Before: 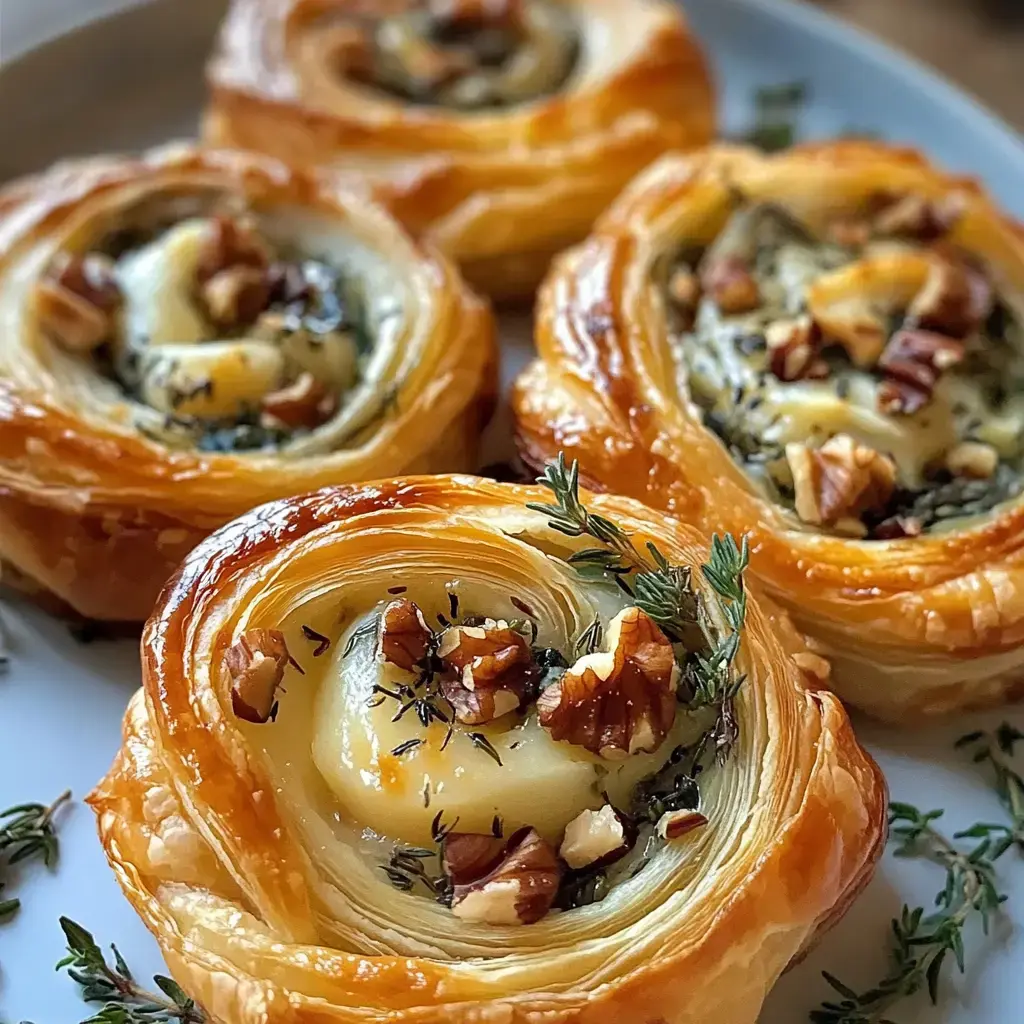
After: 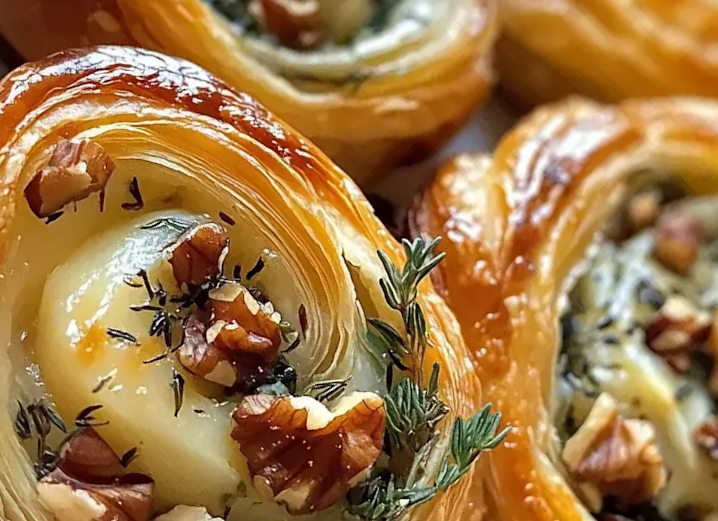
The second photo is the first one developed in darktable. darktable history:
crop and rotate: angle -45.18°, top 16.286%, right 0.808%, bottom 11.718%
